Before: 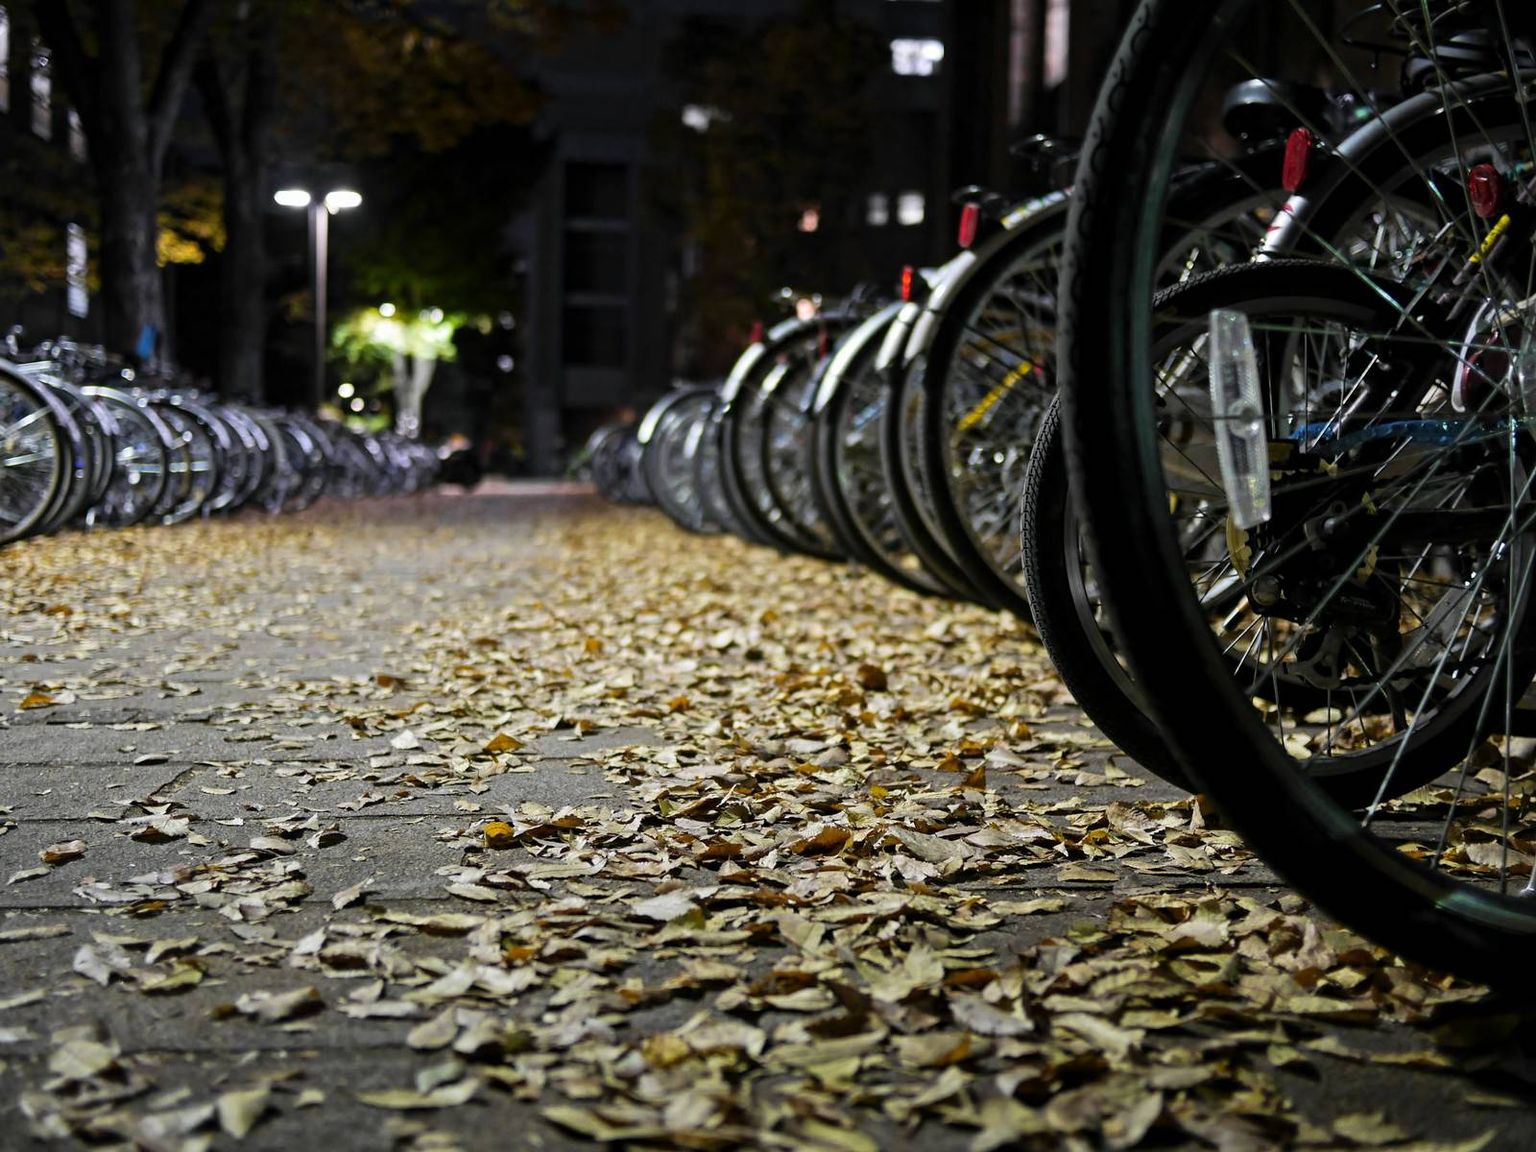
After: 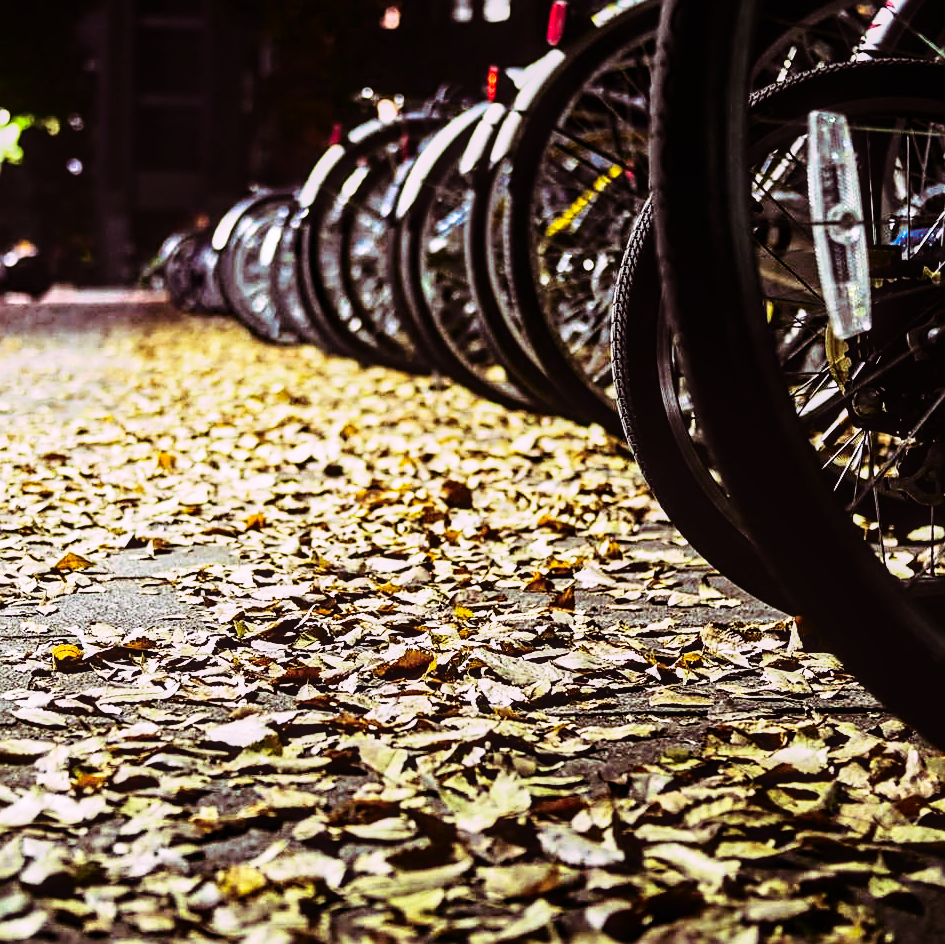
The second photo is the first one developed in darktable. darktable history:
contrast brightness saturation: contrast 0.21, brightness -0.11, saturation 0.21
split-toning: highlights › hue 298.8°, highlights › saturation 0.73, compress 41.76%
crop and rotate: left 28.256%, top 17.734%, right 12.656%, bottom 3.573%
local contrast: on, module defaults
base curve: curves: ch0 [(0, 0) (0.026, 0.03) (0.109, 0.232) (0.351, 0.748) (0.669, 0.968) (1, 1)], preserve colors none
white balance: red 1, blue 1
sharpen: amount 0.55
